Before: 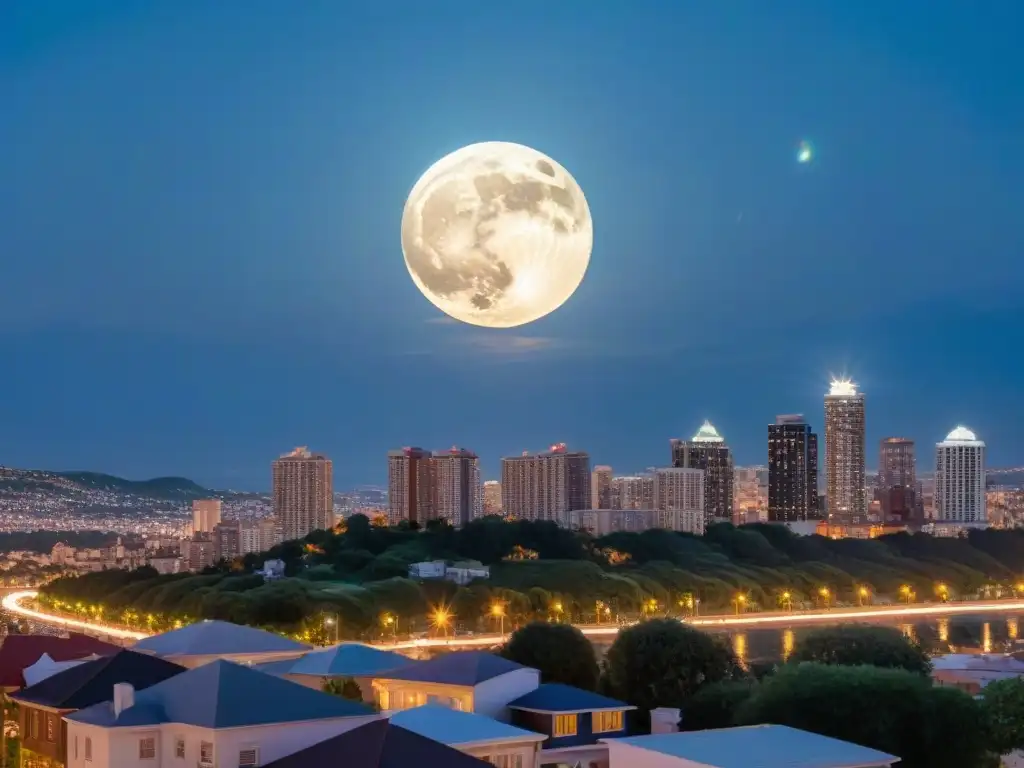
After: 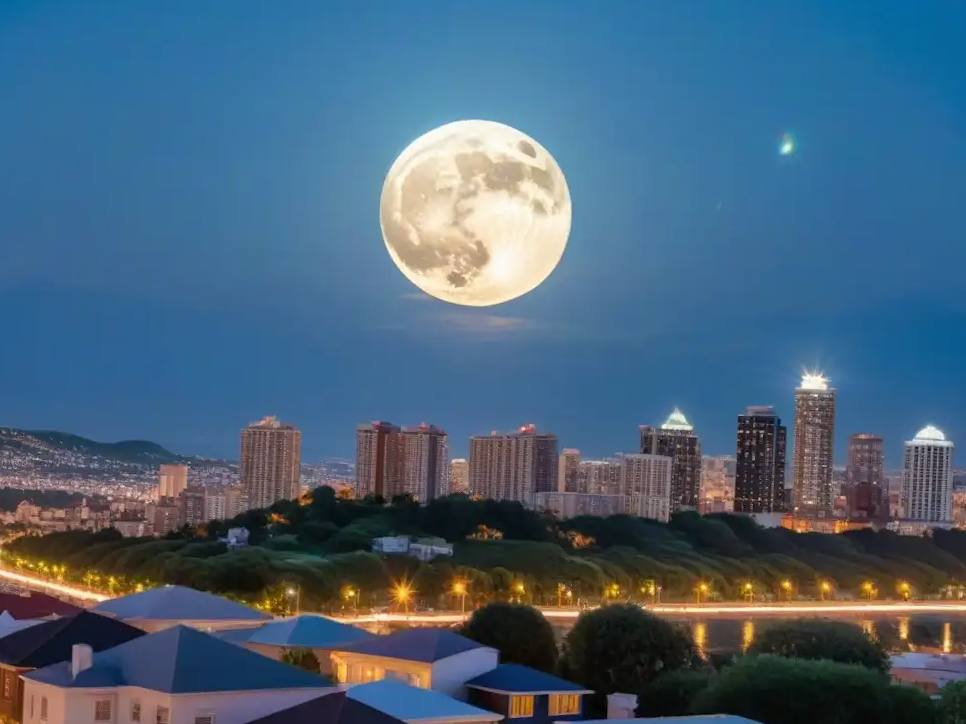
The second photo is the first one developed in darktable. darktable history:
crop and rotate: angle -2.6°
